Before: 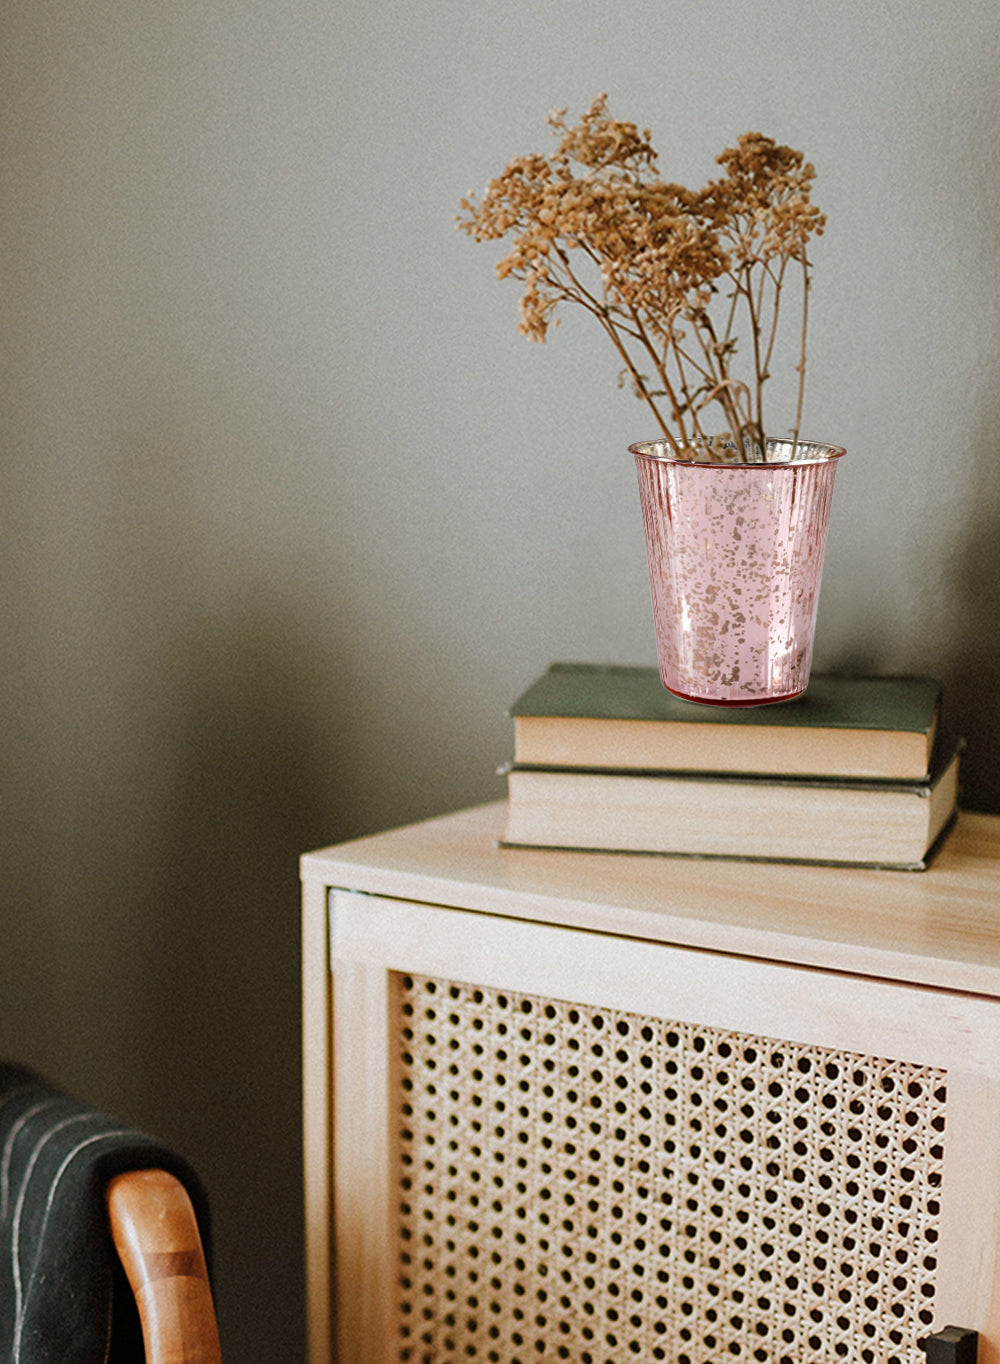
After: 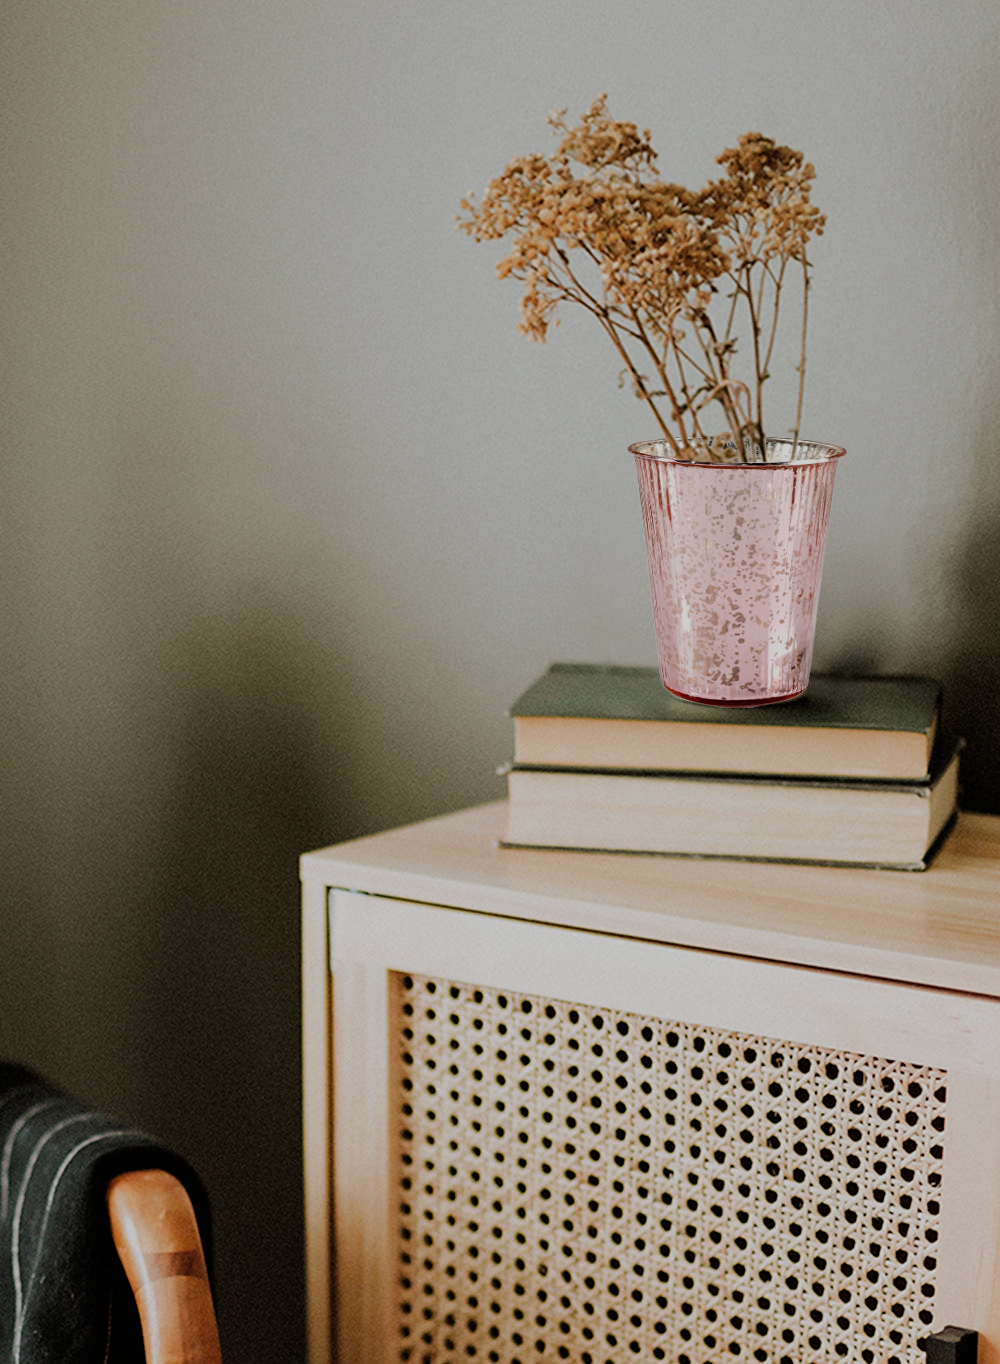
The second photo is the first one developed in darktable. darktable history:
filmic rgb: black relative exposure -7.08 EV, white relative exposure 5.38 EV, hardness 3.03
